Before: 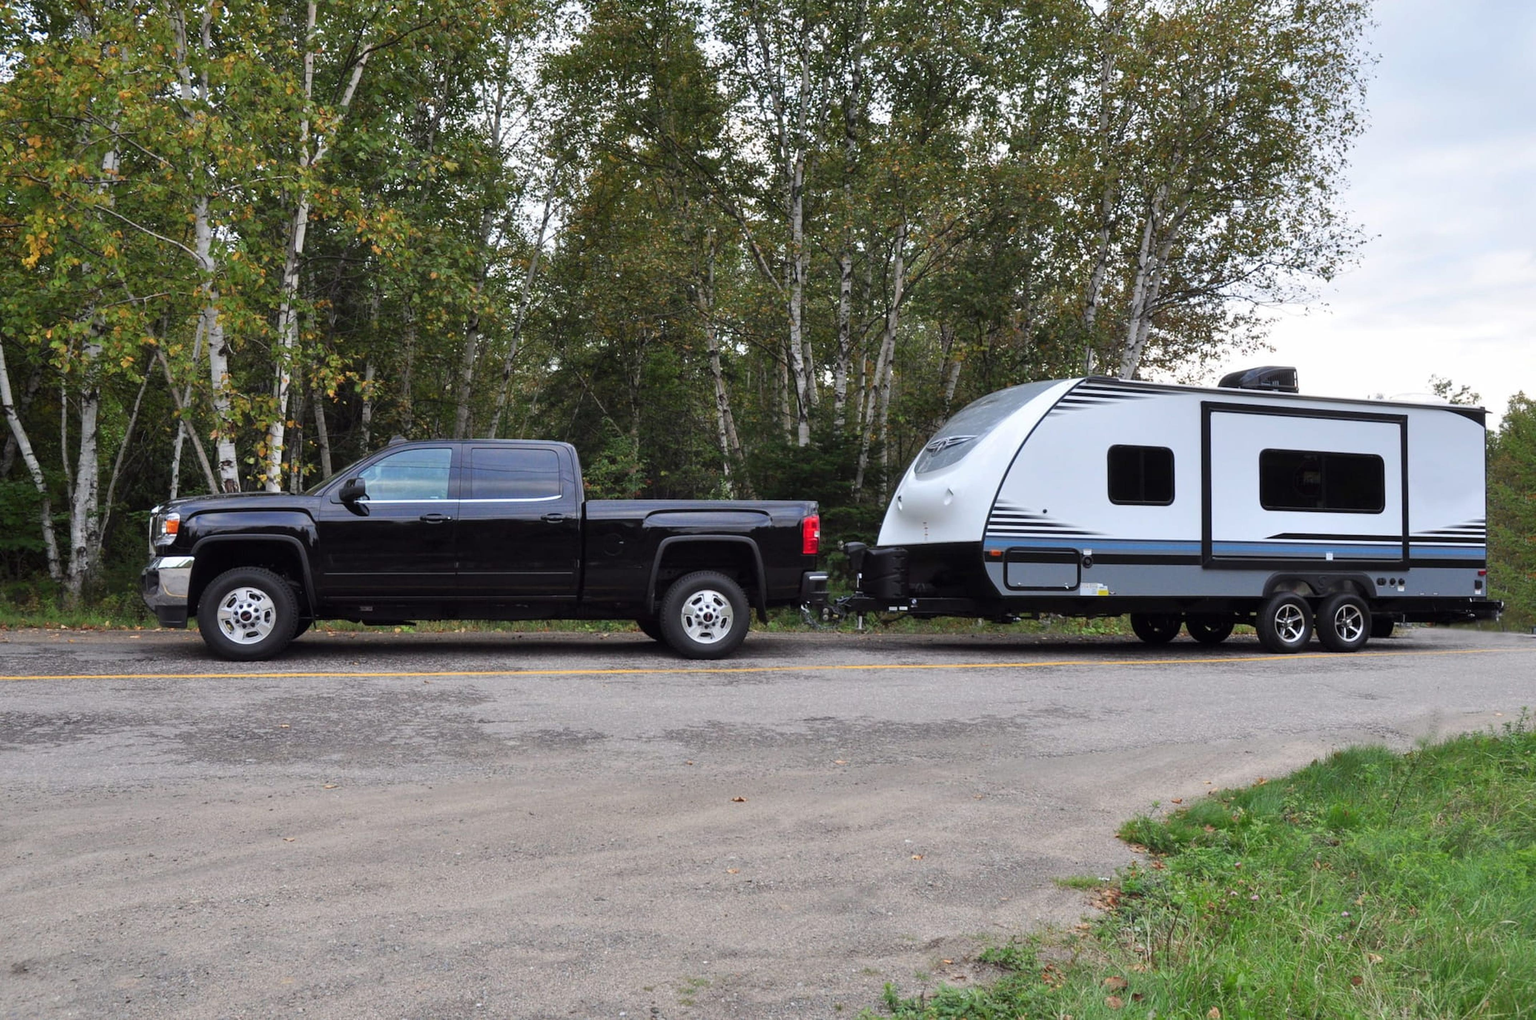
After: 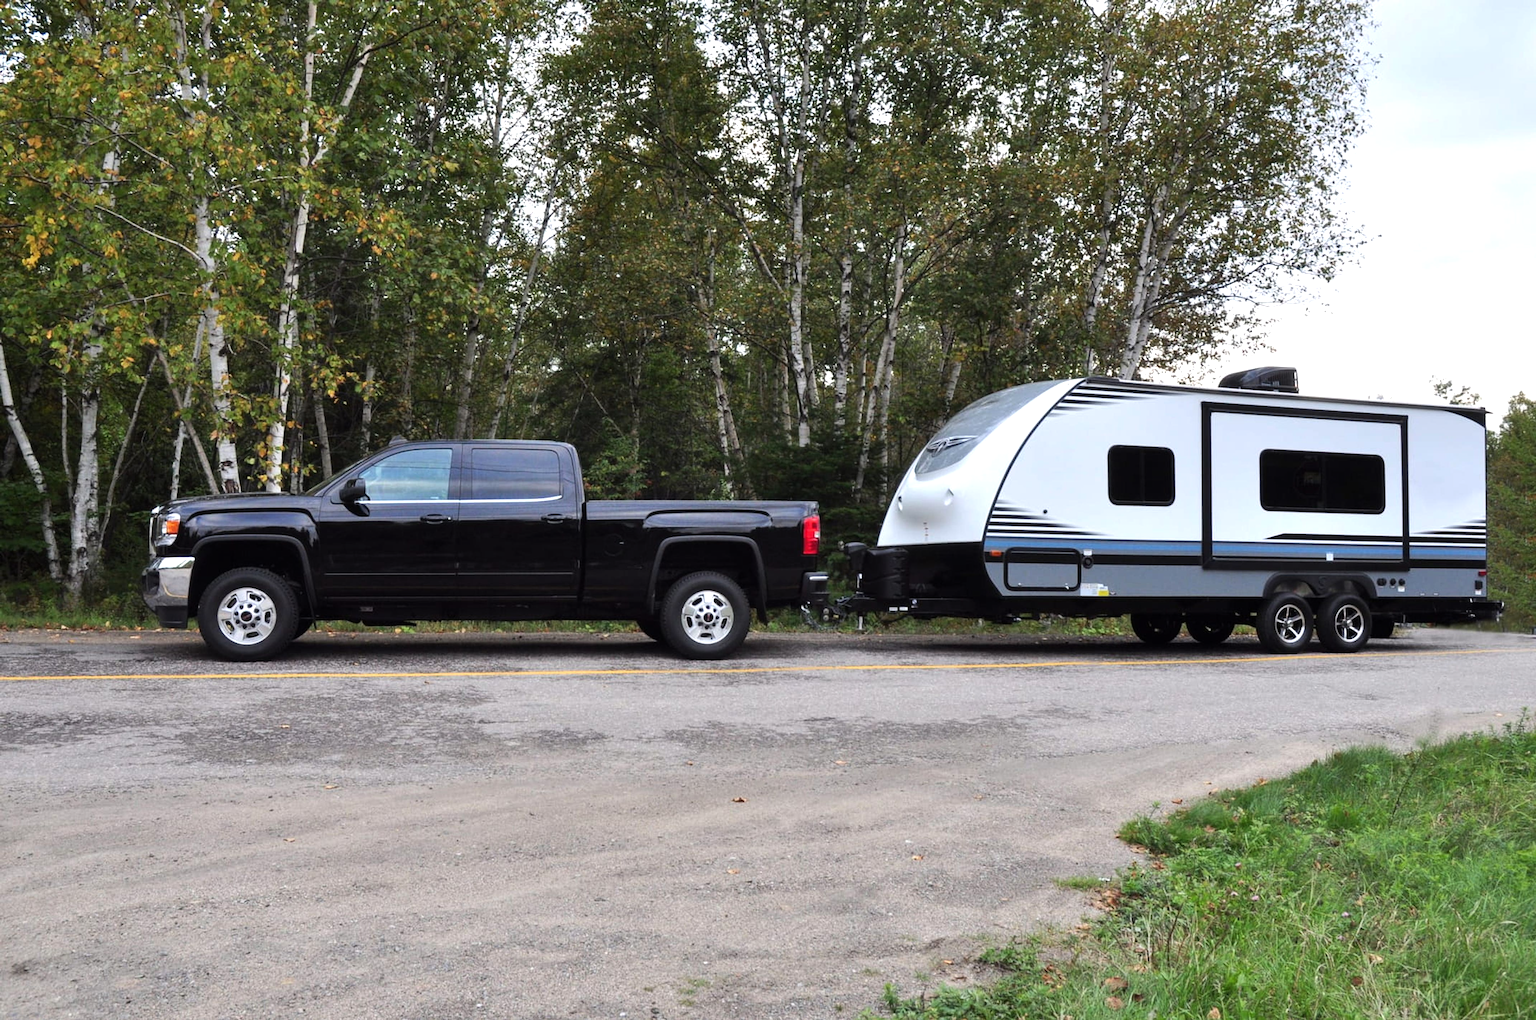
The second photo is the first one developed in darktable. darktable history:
tone equalizer: -8 EV -0.421 EV, -7 EV -0.378 EV, -6 EV -0.3 EV, -5 EV -0.193 EV, -3 EV 0.209 EV, -2 EV 0.329 EV, -1 EV 0.374 EV, +0 EV 0.403 EV, edges refinement/feathering 500, mask exposure compensation -1.57 EV, preserve details no
